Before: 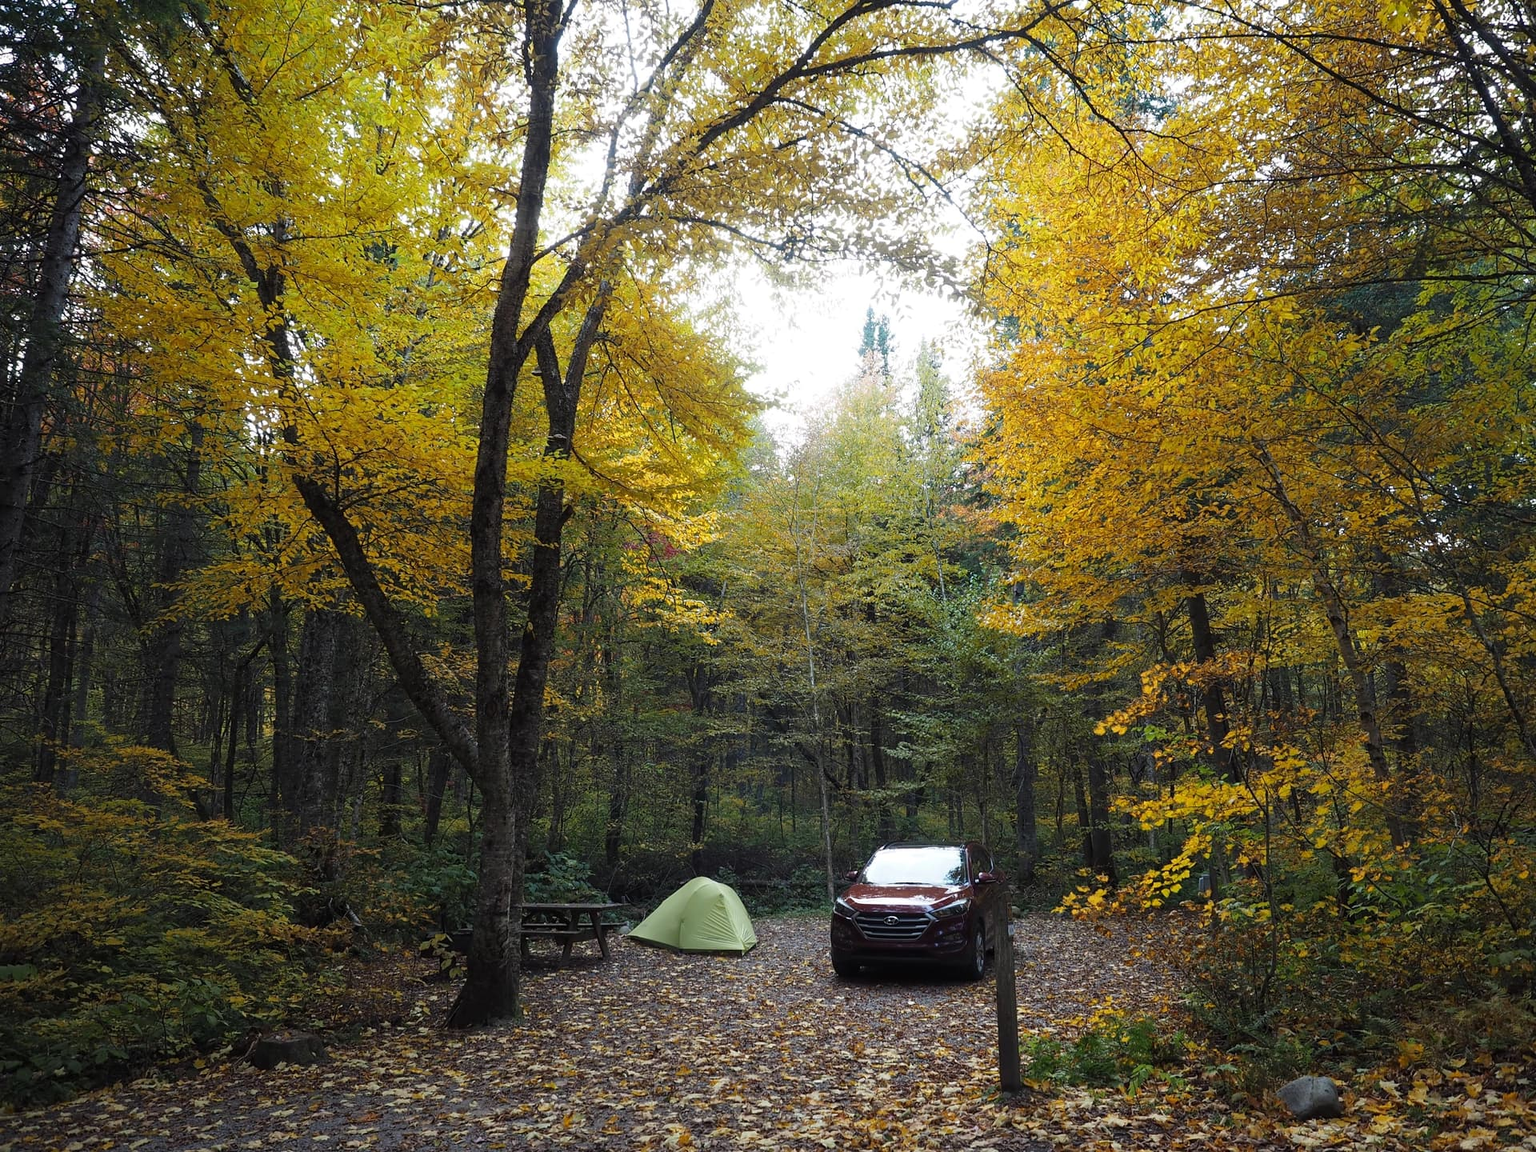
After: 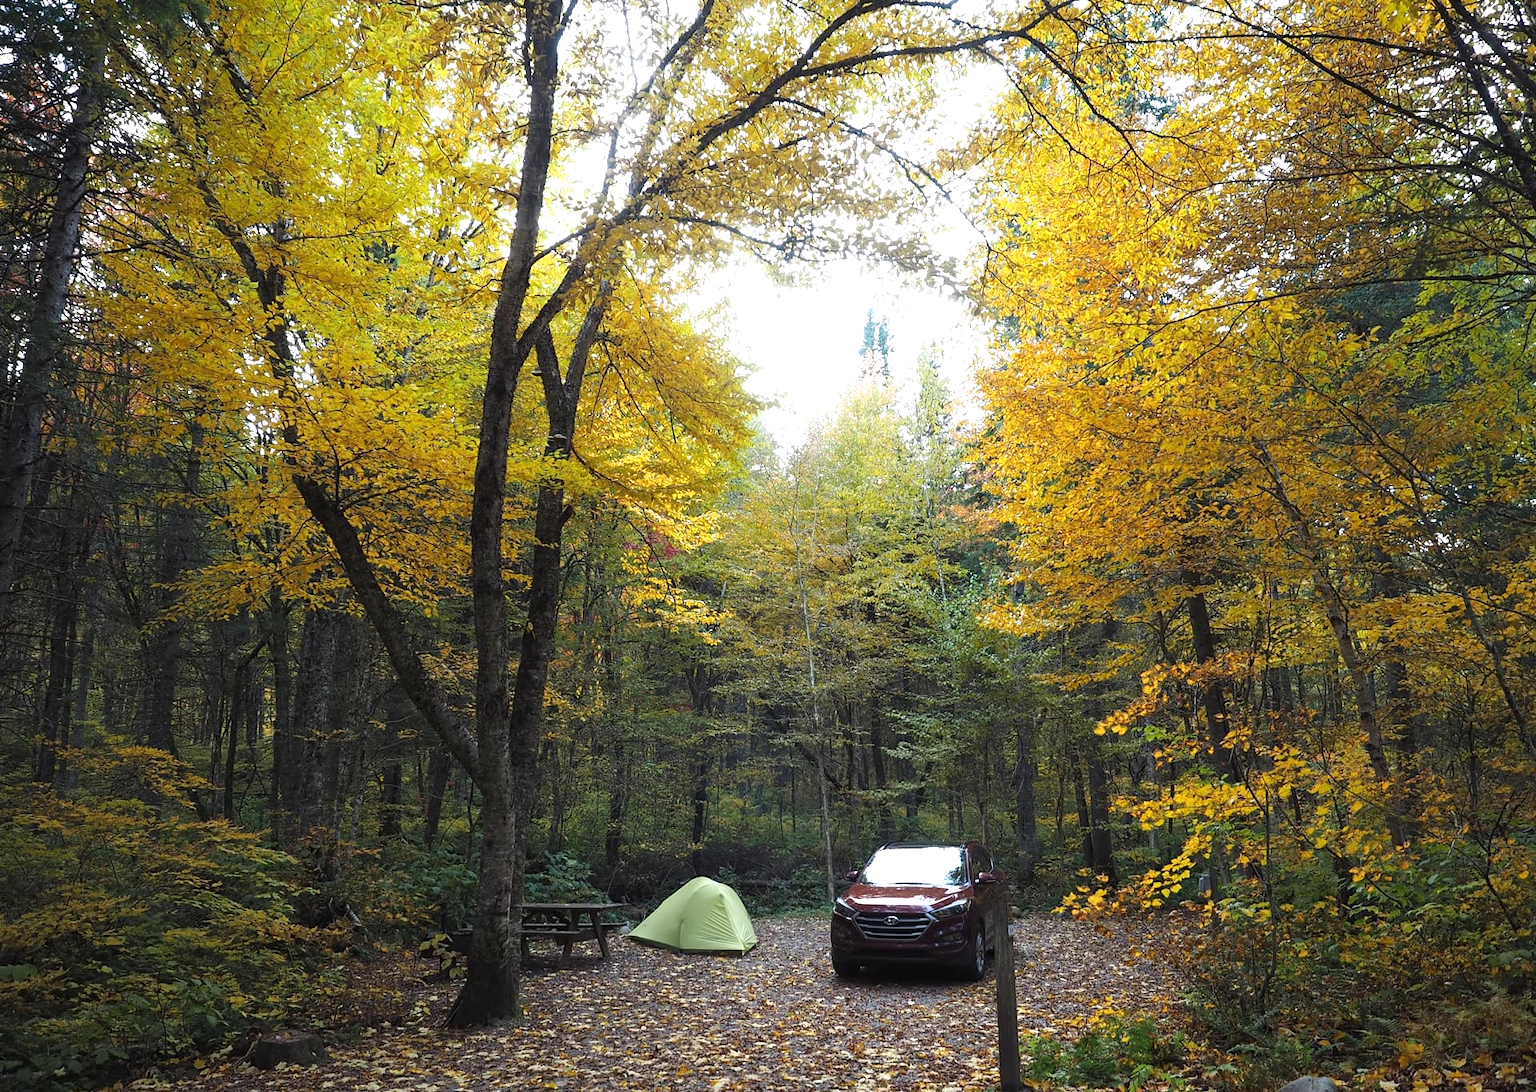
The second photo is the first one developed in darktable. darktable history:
crop and rotate: top 0%, bottom 5.097%
exposure: black level correction 0, exposure 0.5 EV, compensate highlight preservation false
